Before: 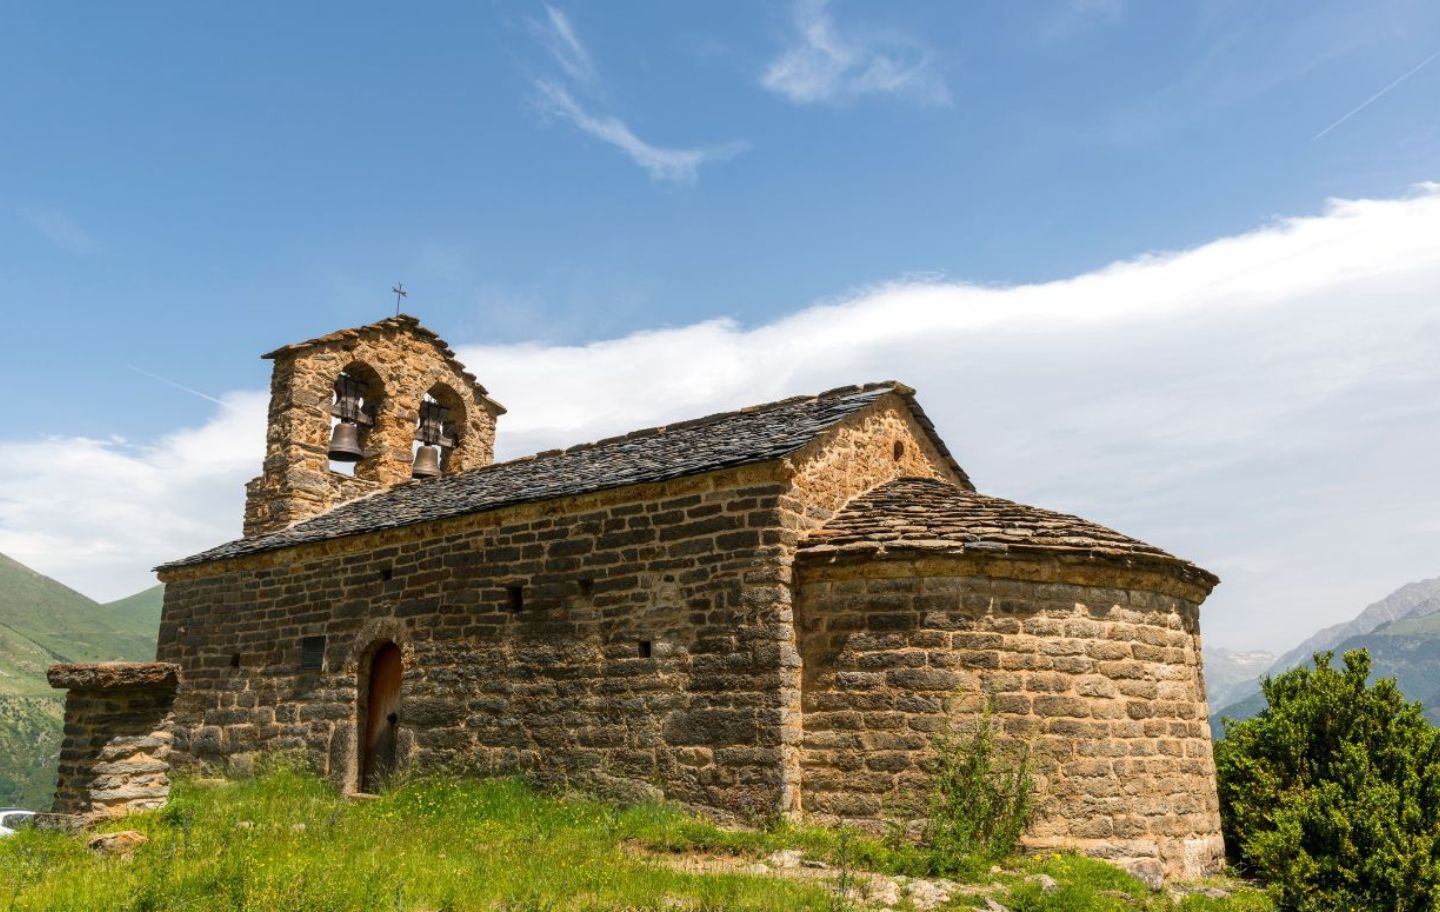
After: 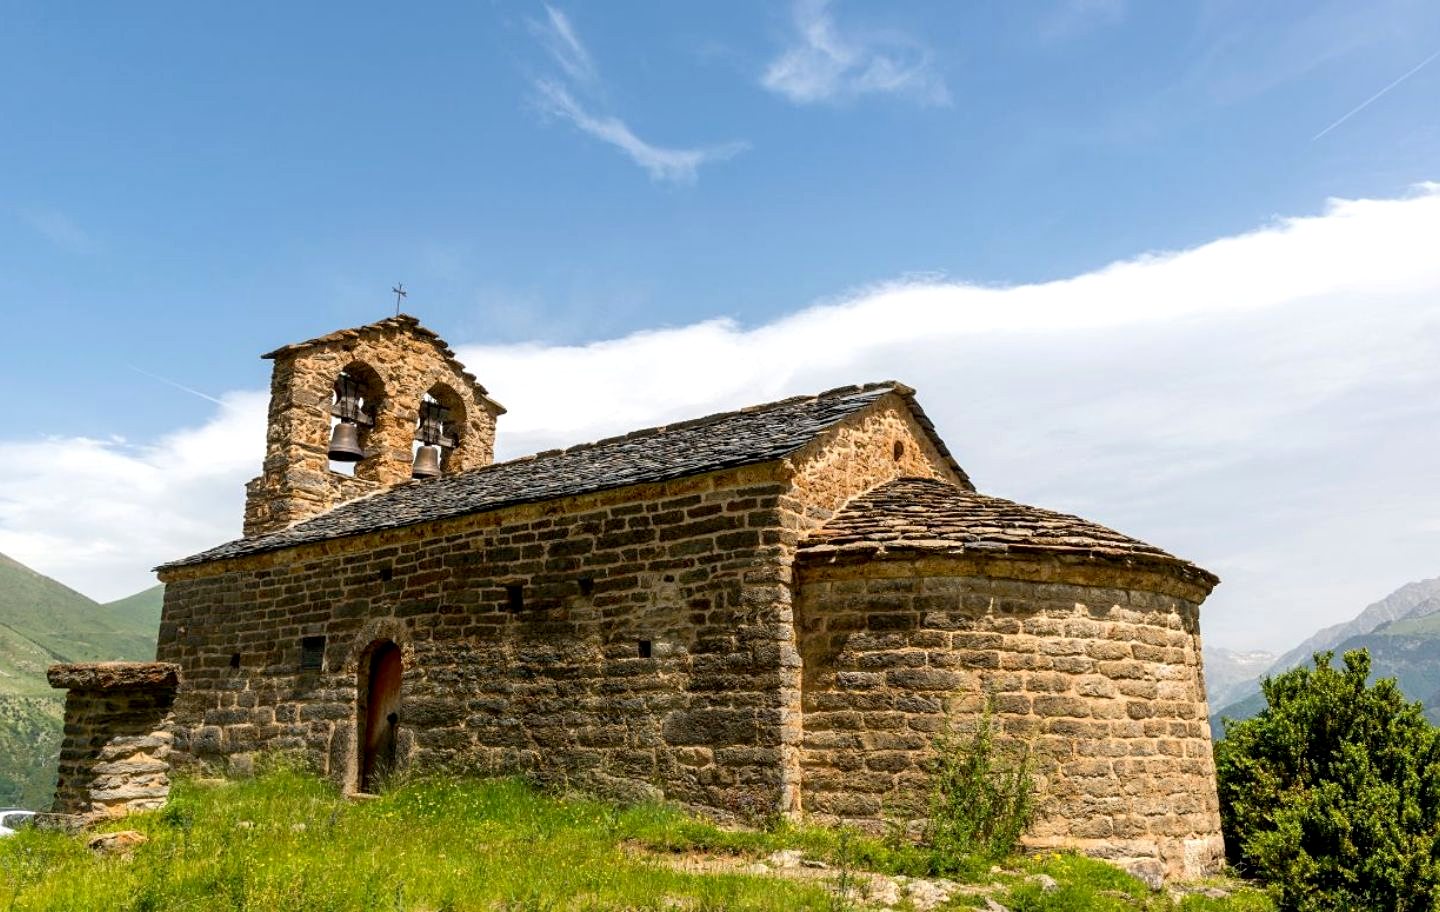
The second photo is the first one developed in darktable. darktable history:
sharpen: amount 0.208
exposure: black level correction 0.007, exposure 0.157 EV, compensate highlight preservation false
